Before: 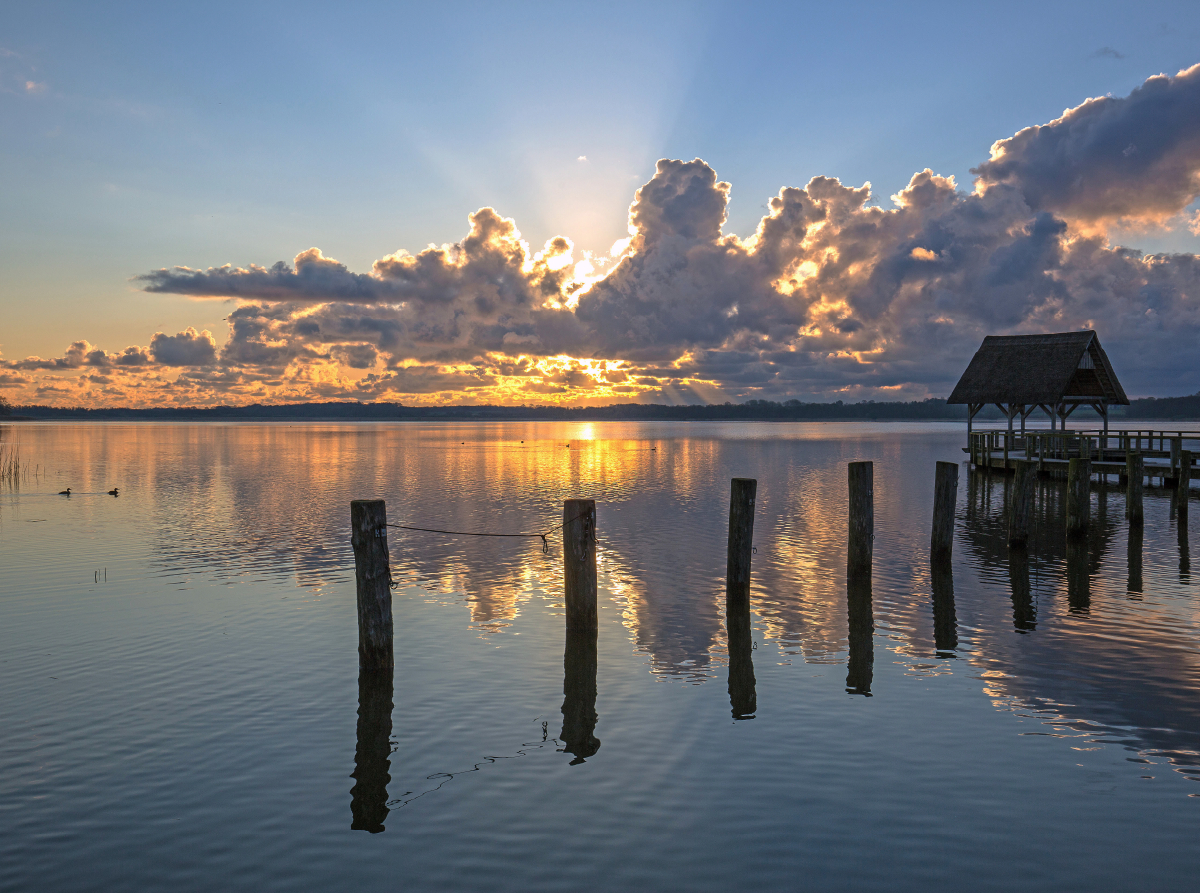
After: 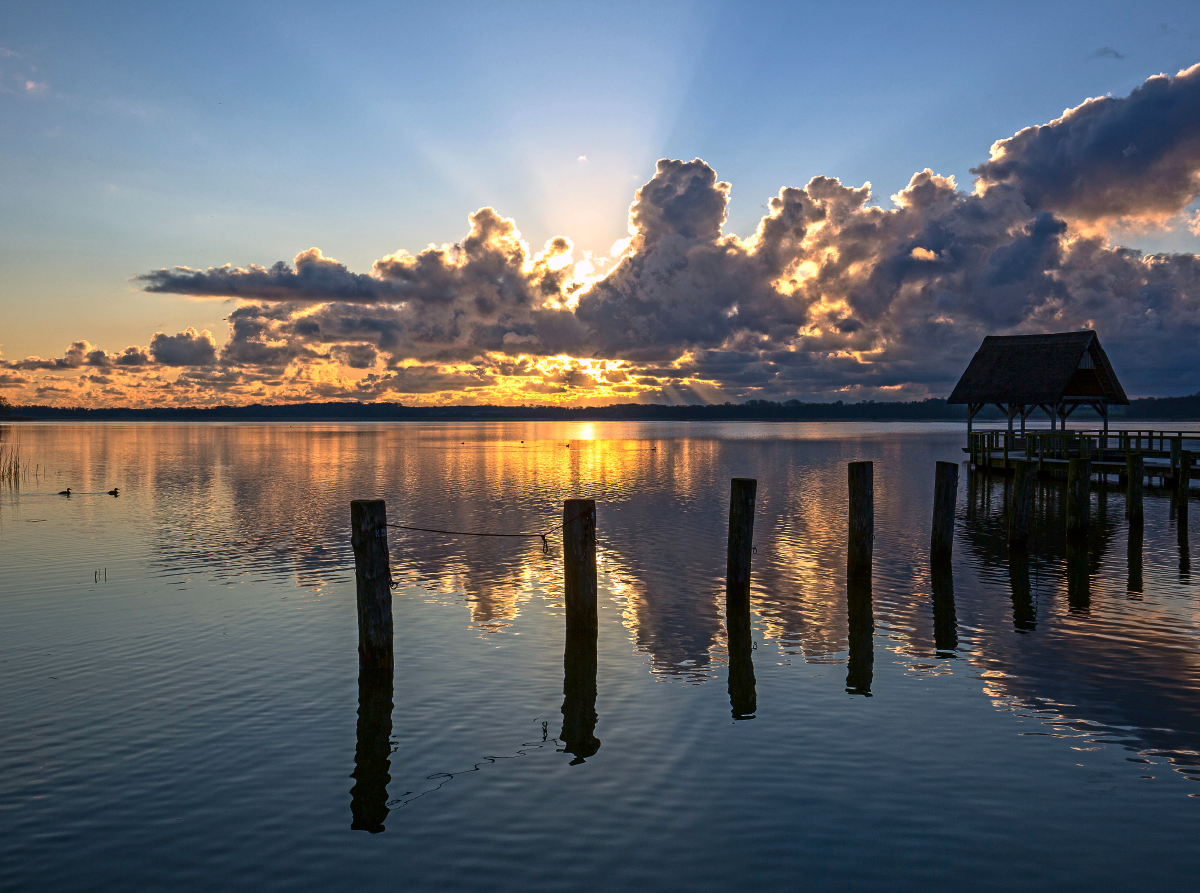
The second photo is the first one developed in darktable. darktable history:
contrast brightness saturation: contrast 0.202, brightness -0.102, saturation 0.101
